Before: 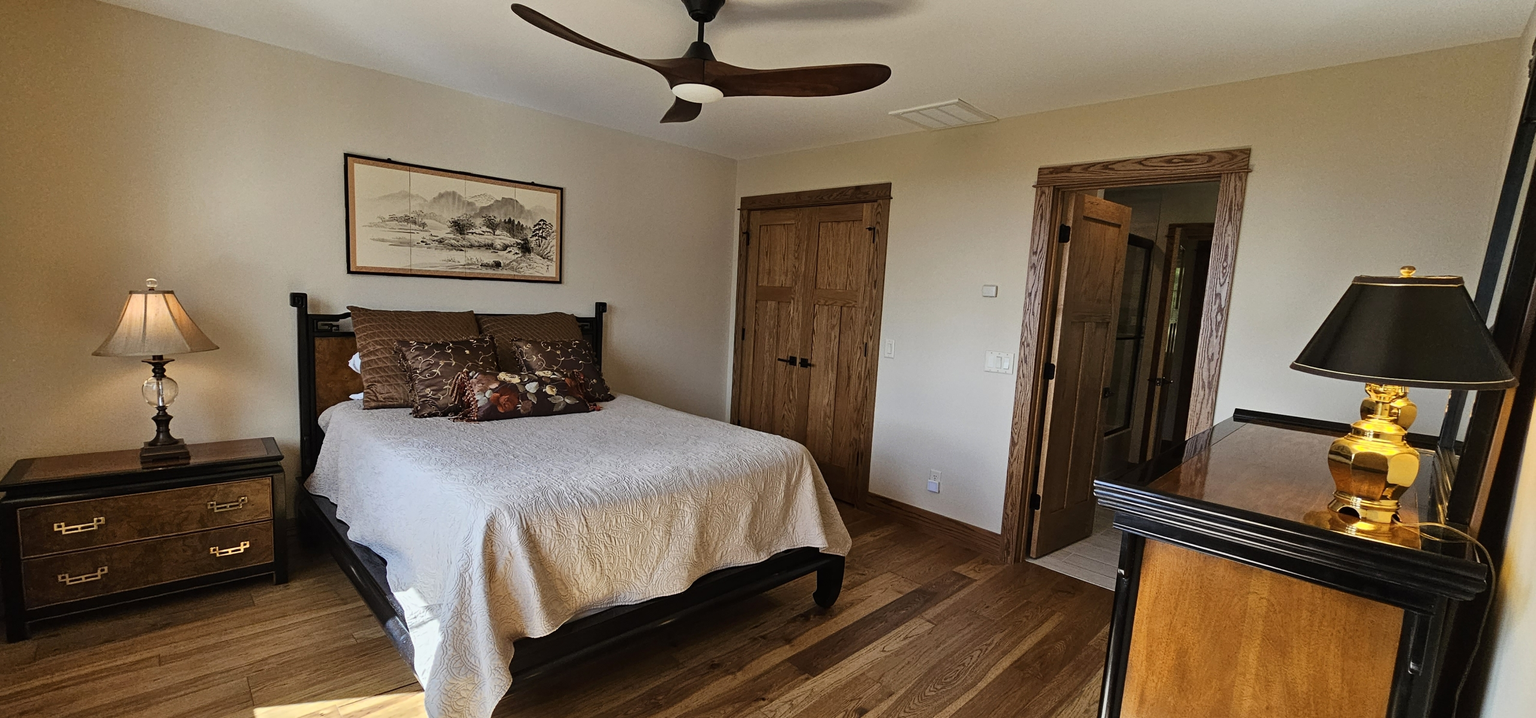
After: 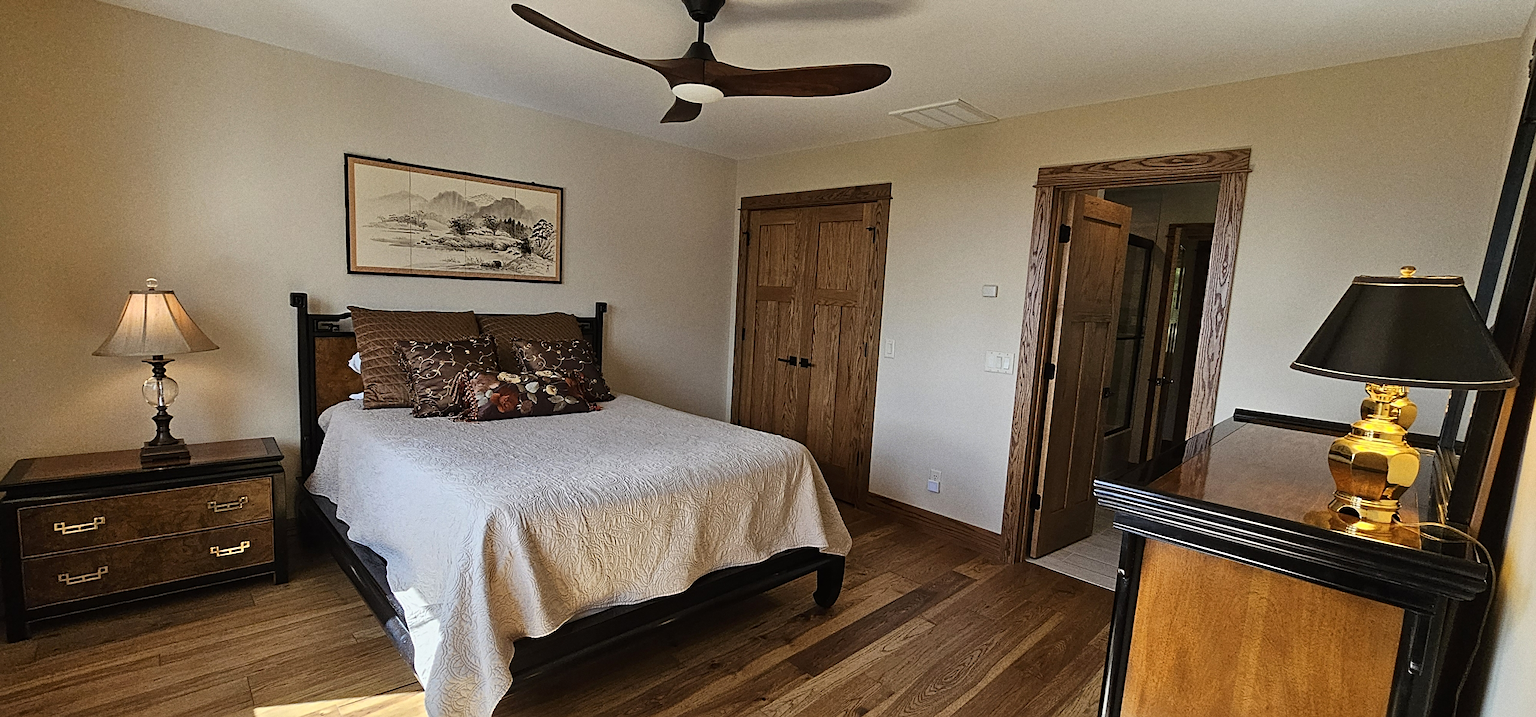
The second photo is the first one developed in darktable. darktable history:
sharpen: on, module defaults
grain: coarseness 0.47 ISO
